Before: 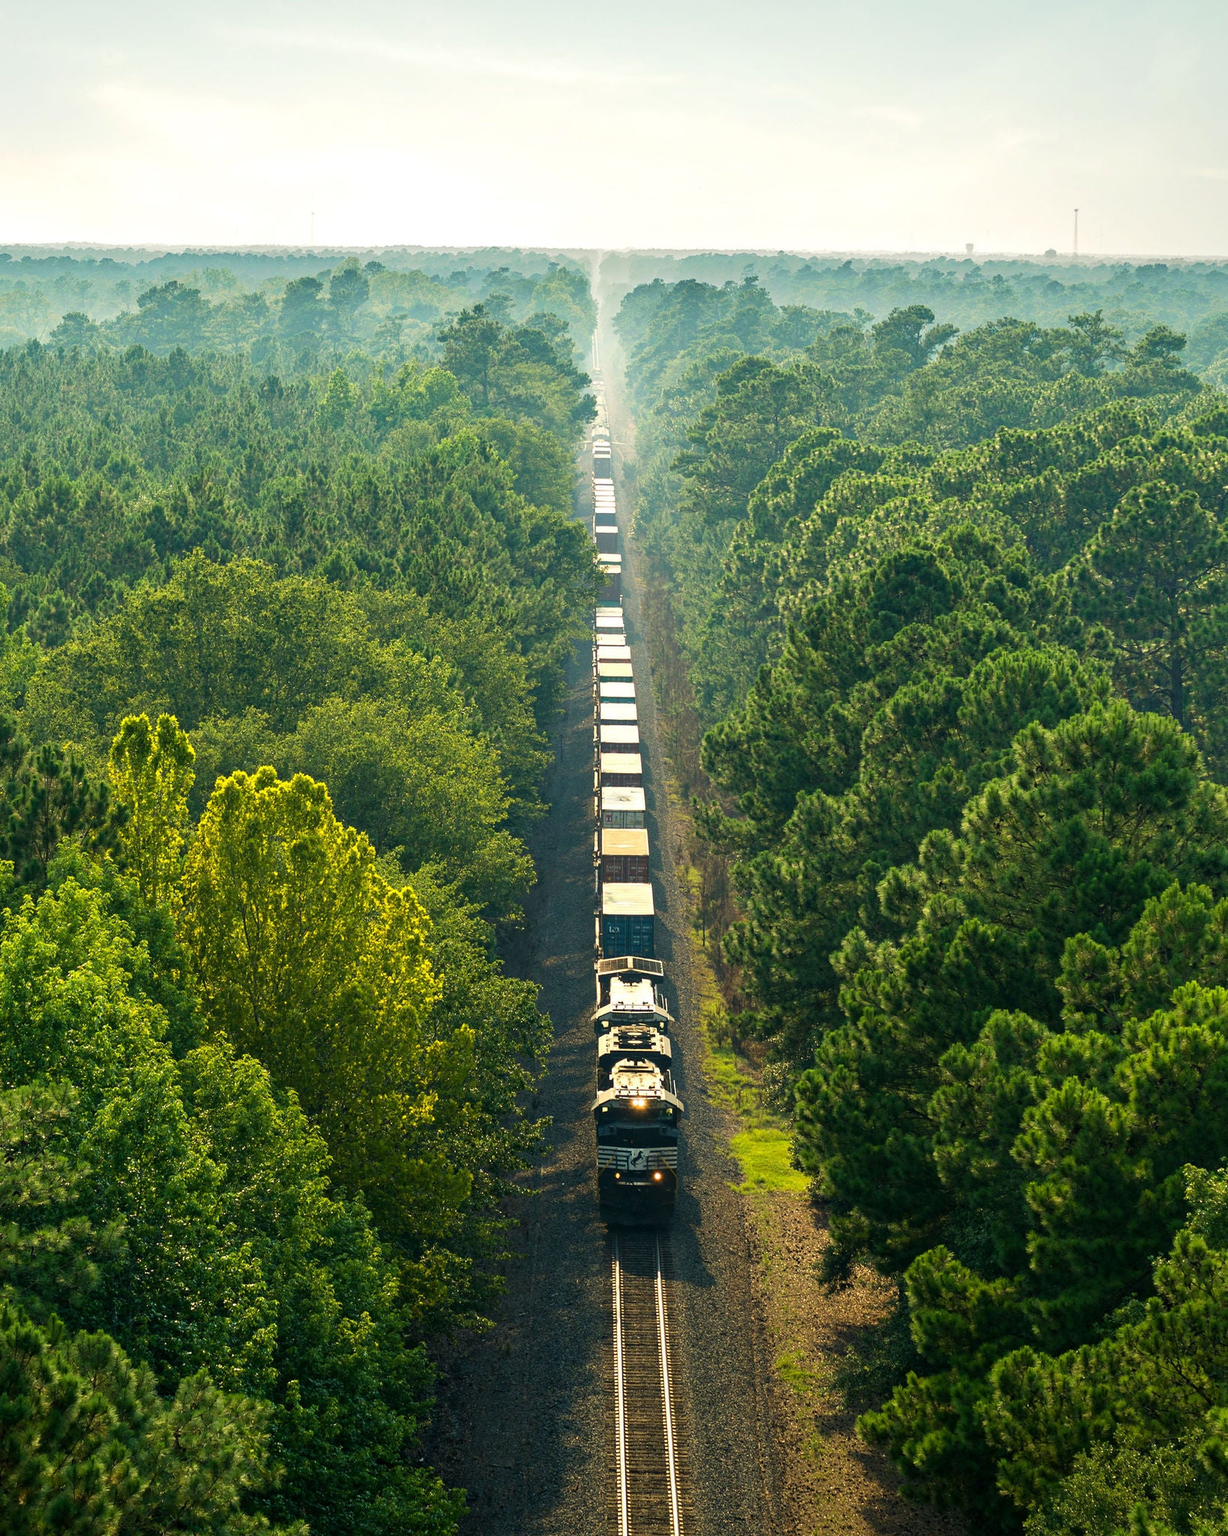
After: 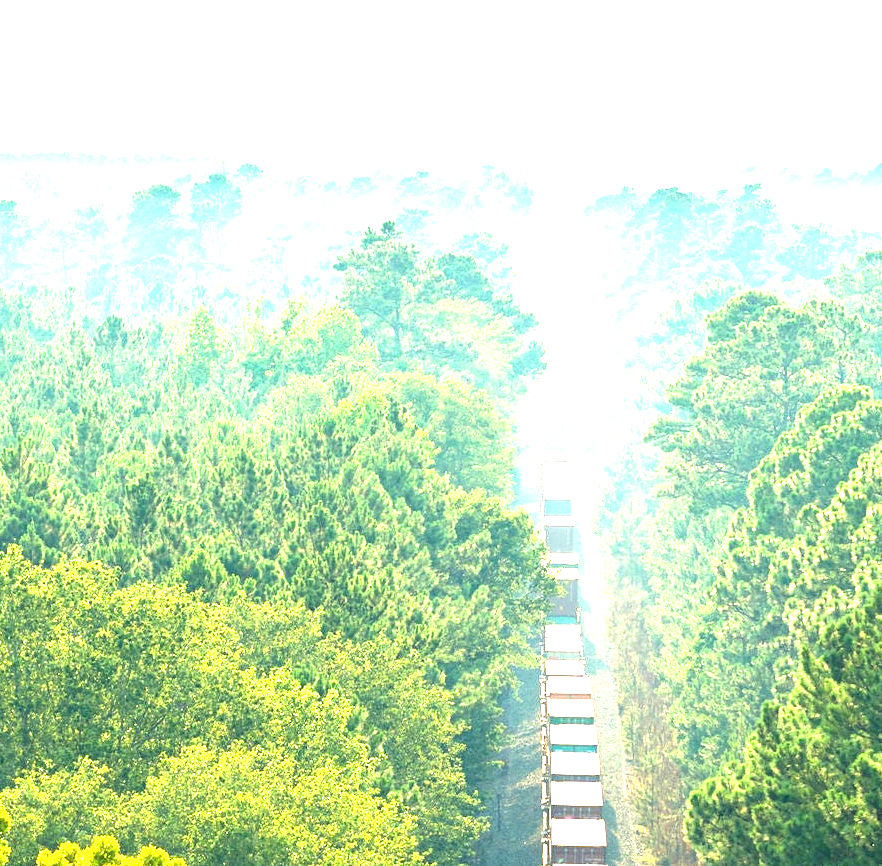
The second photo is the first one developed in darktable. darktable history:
exposure: black level correction 0, exposure 2.138 EV, compensate exposure bias true, compensate highlight preservation false
crop: left 15.306%, top 9.065%, right 30.789%, bottom 48.638%
